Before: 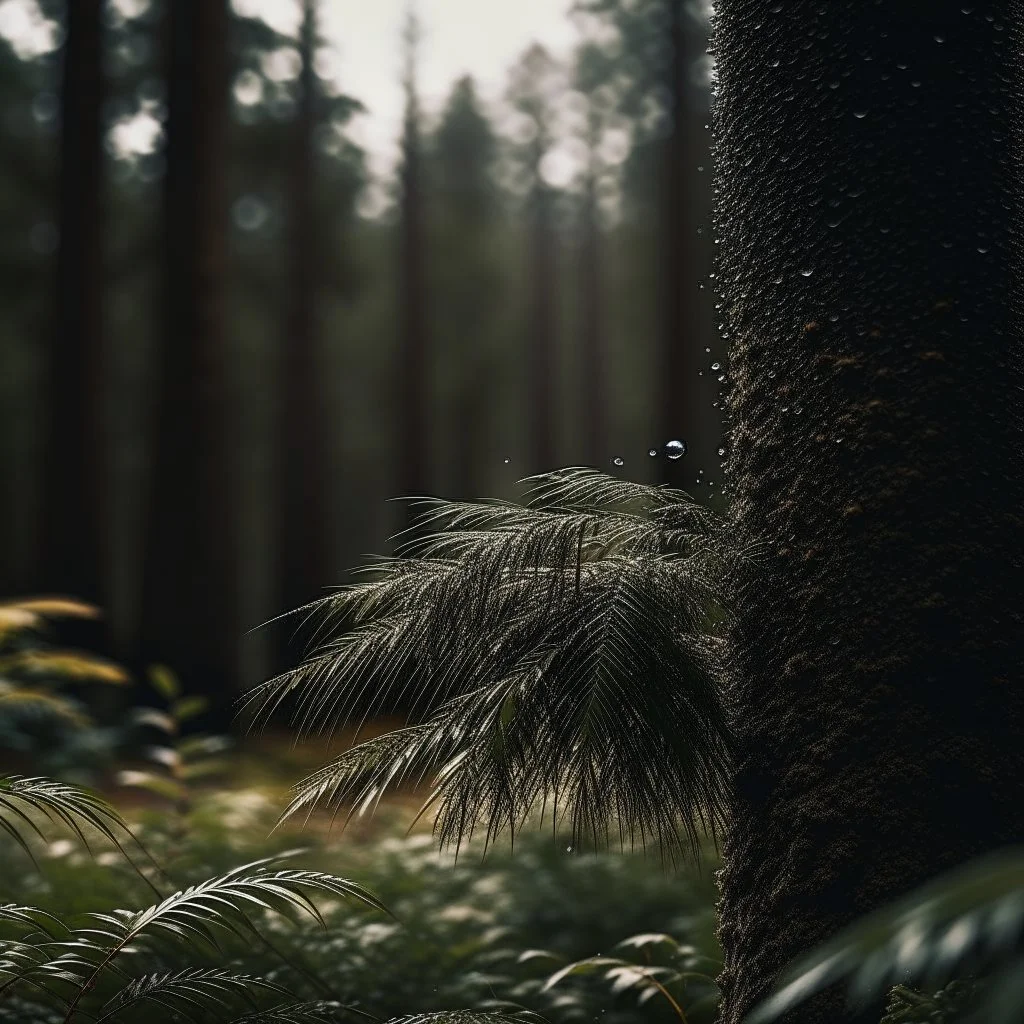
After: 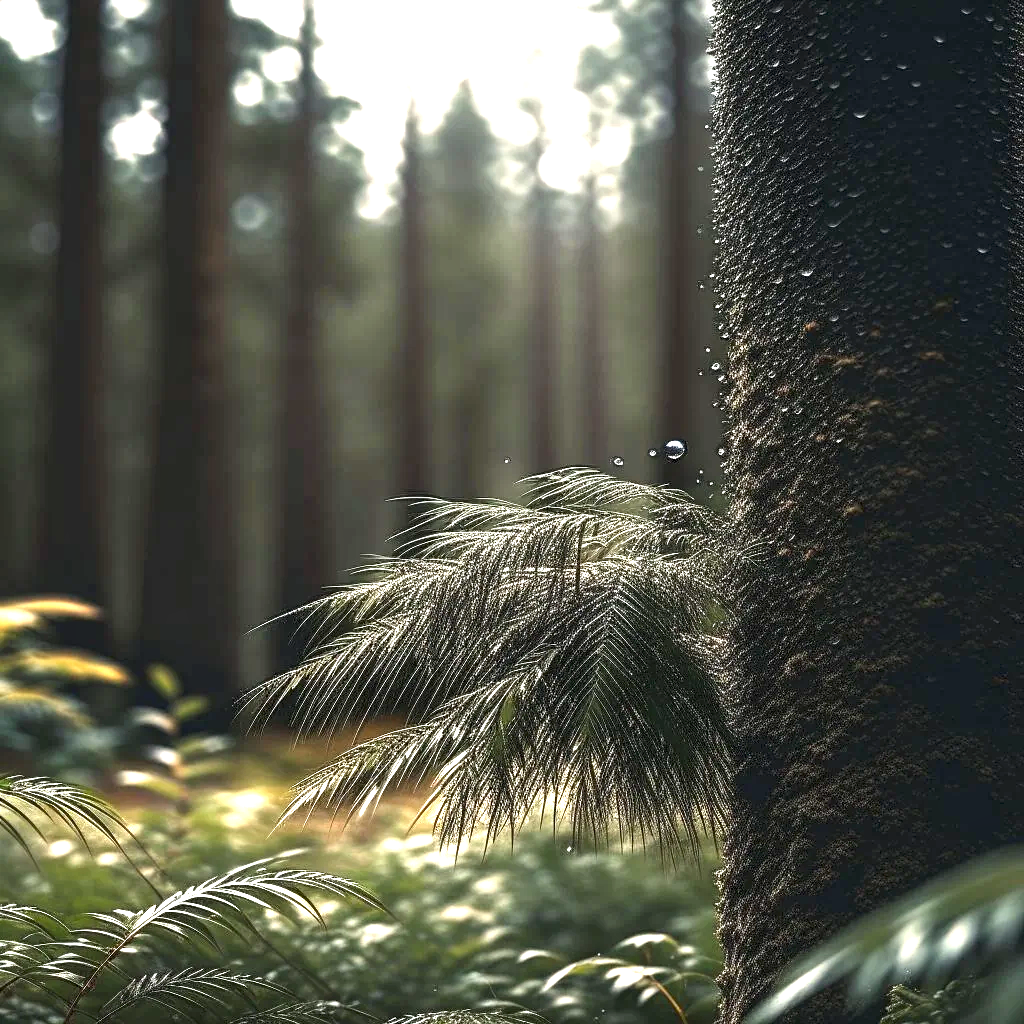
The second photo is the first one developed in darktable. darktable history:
exposure: exposure 2.016 EV, compensate highlight preservation false
local contrast: mode bilateral grid, contrast 28, coarseness 17, detail 116%, midtone range 0.2
